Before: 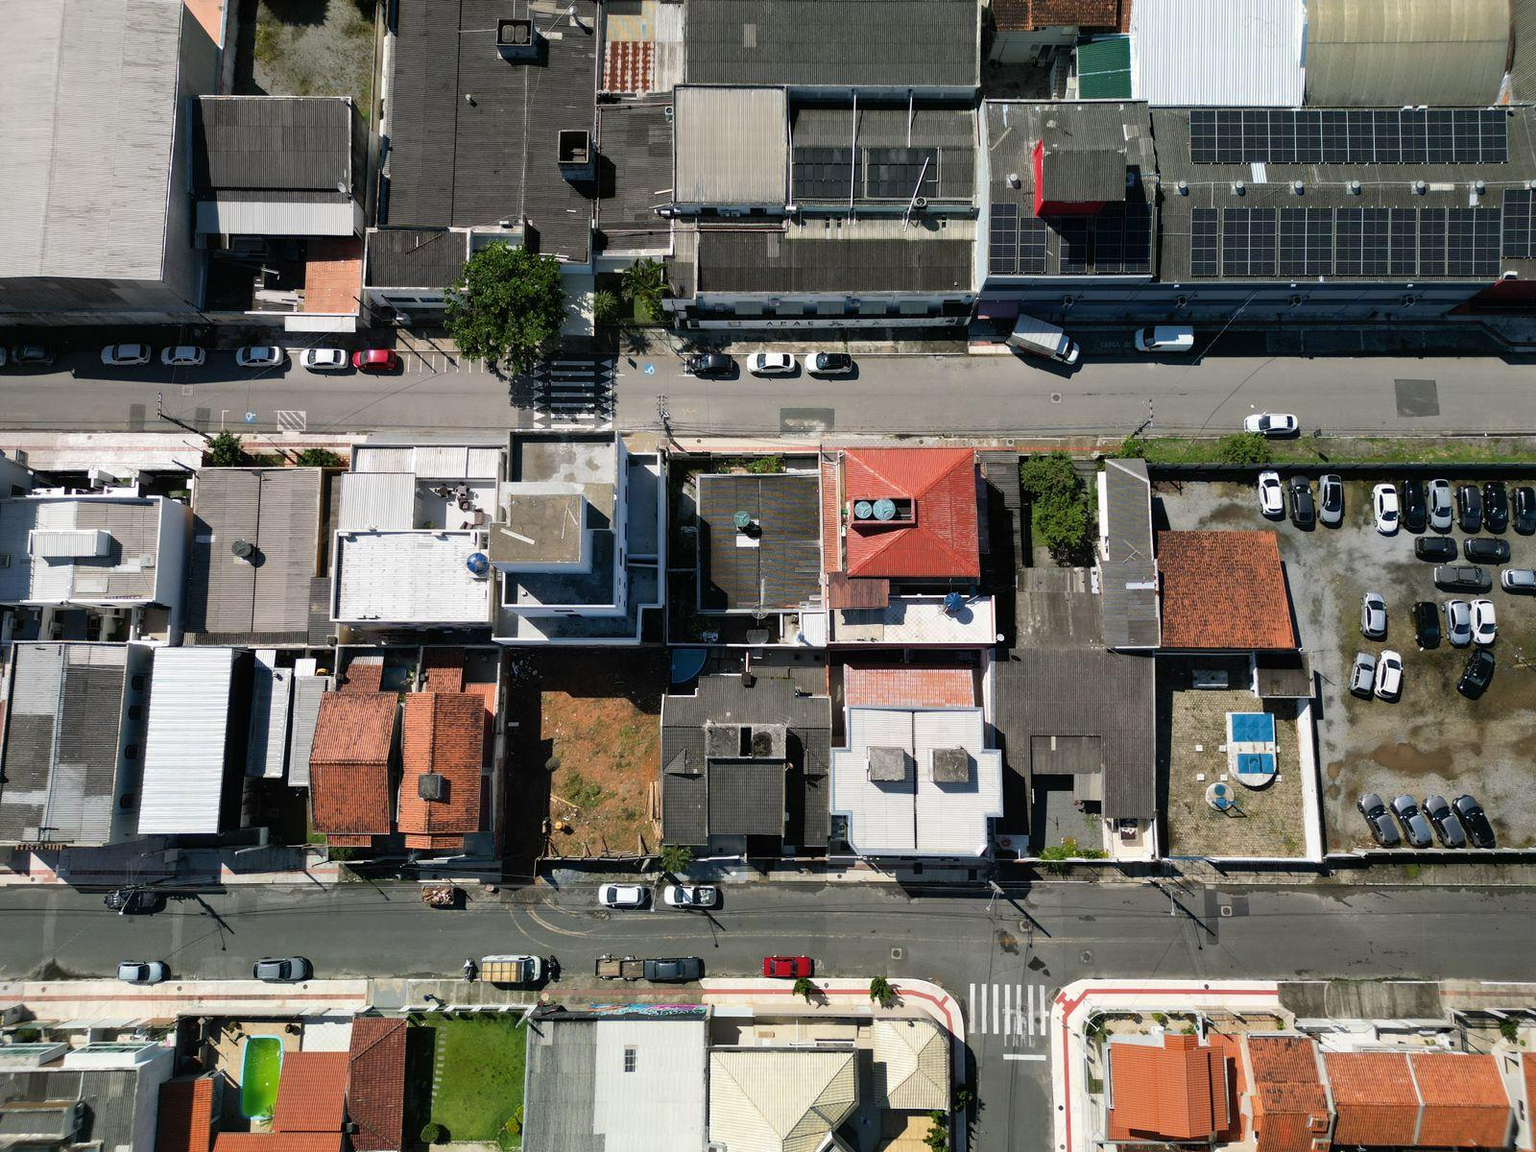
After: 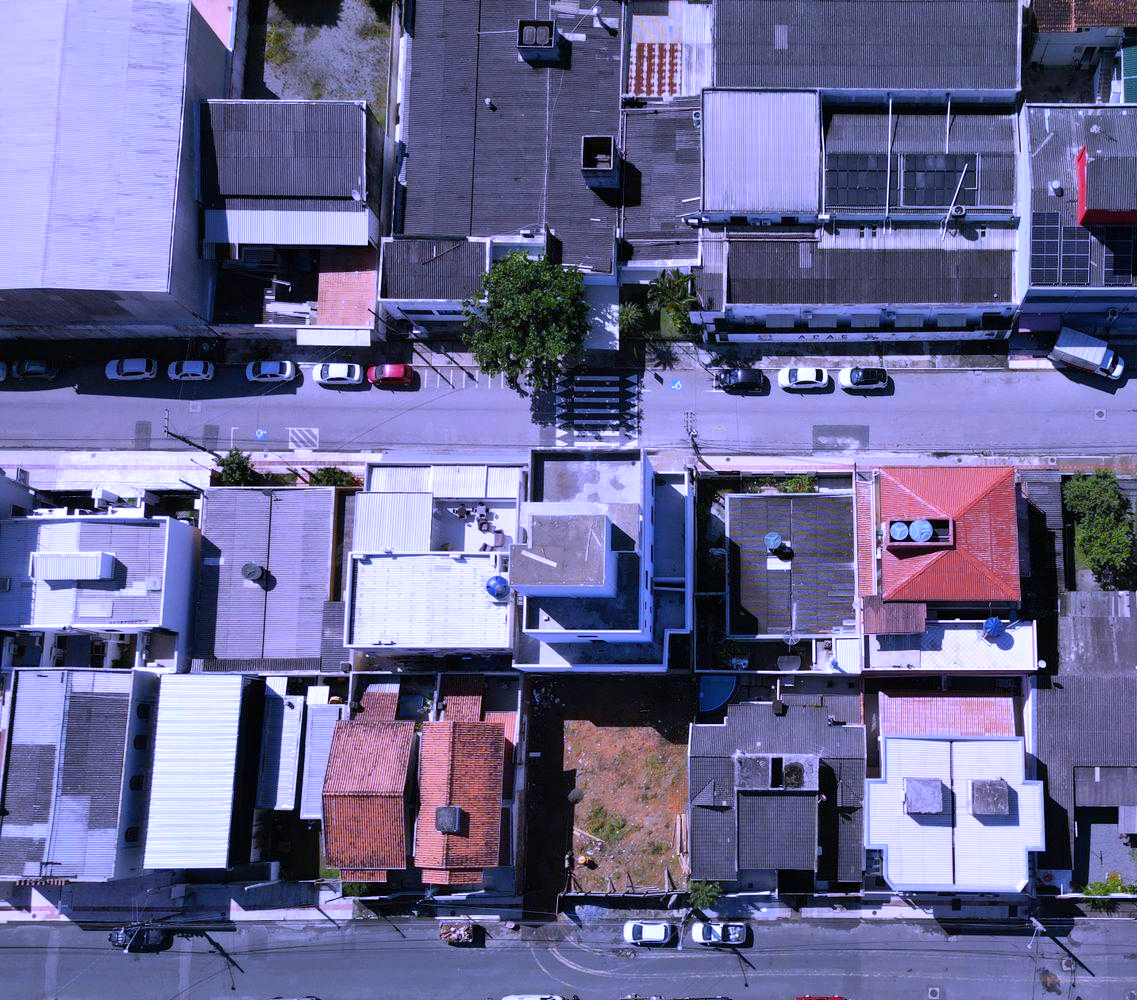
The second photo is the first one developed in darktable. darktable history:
crop: right 28.885%, bottom 16.626%
white balance: red 0.98, blue 1.61
color zones: curves: ch0 [(0.224, 0.526) (0.75, 0.5)]; ch1 [(0.055, 0.526) (0.224, 0.761) (0.377, 0.526) (0.75, 0.5)]
